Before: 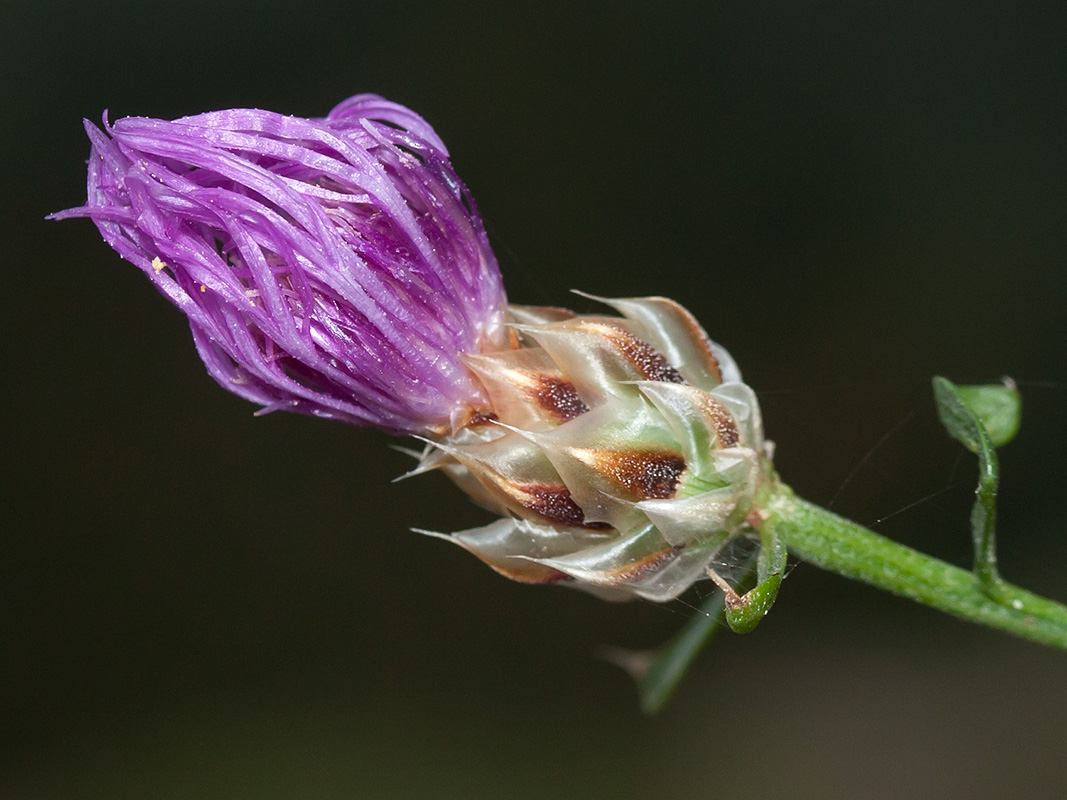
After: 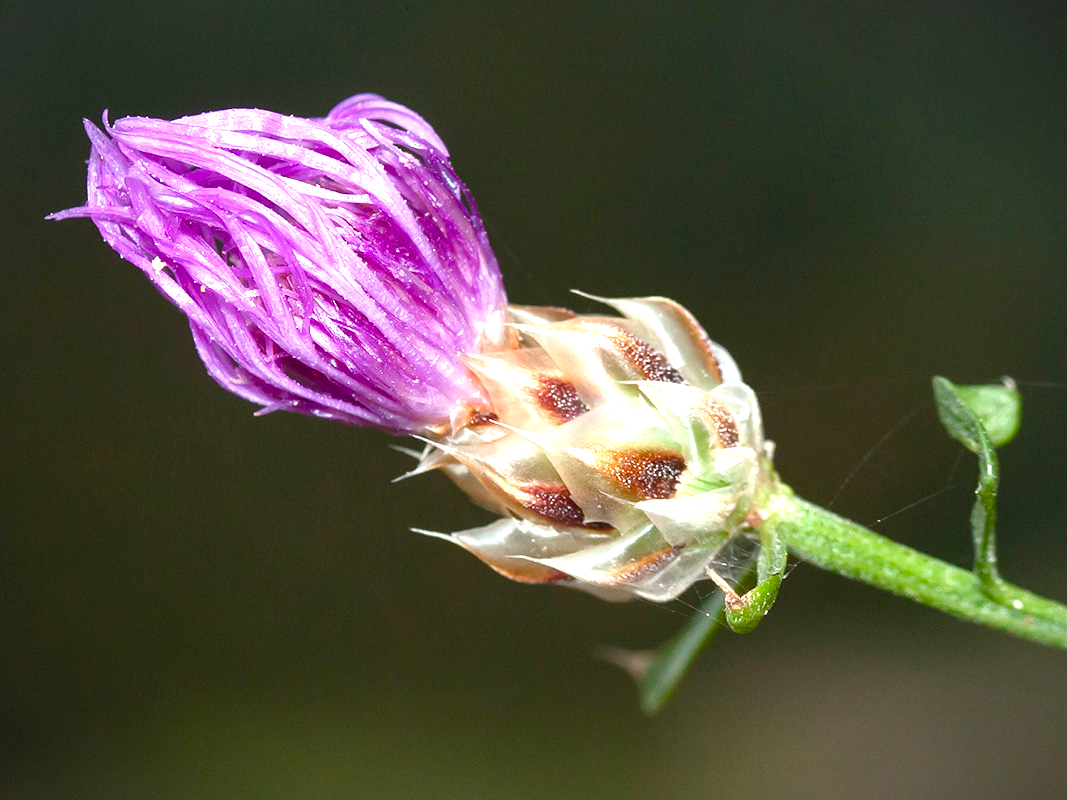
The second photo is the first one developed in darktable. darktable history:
vignetting: fall-off start 100%, fall-off radius 64.94%, automatic ratio true, unbound false
white balance: emerald 1
color balance rgb: perceptual saturation grading › global saturation 20%, perceptual saturation grading › highlights -25%, perceptual saturation grading › shadows 25%
exposure: black level correction 0, exposure 0.5 EV, compensate exposure bias true, compensate highlight preservation false
